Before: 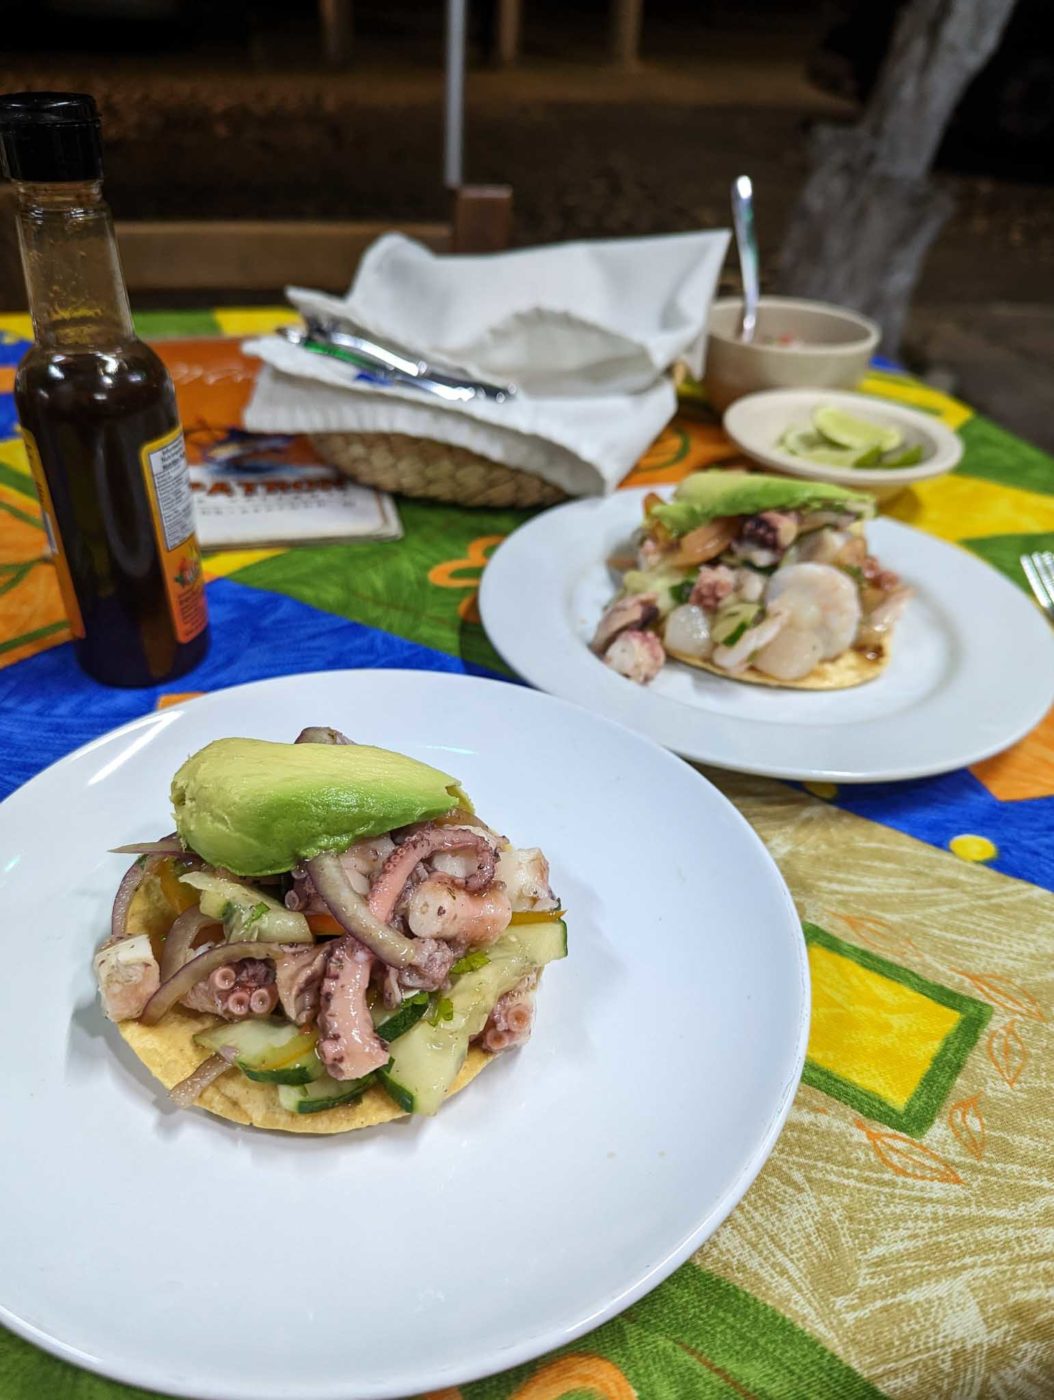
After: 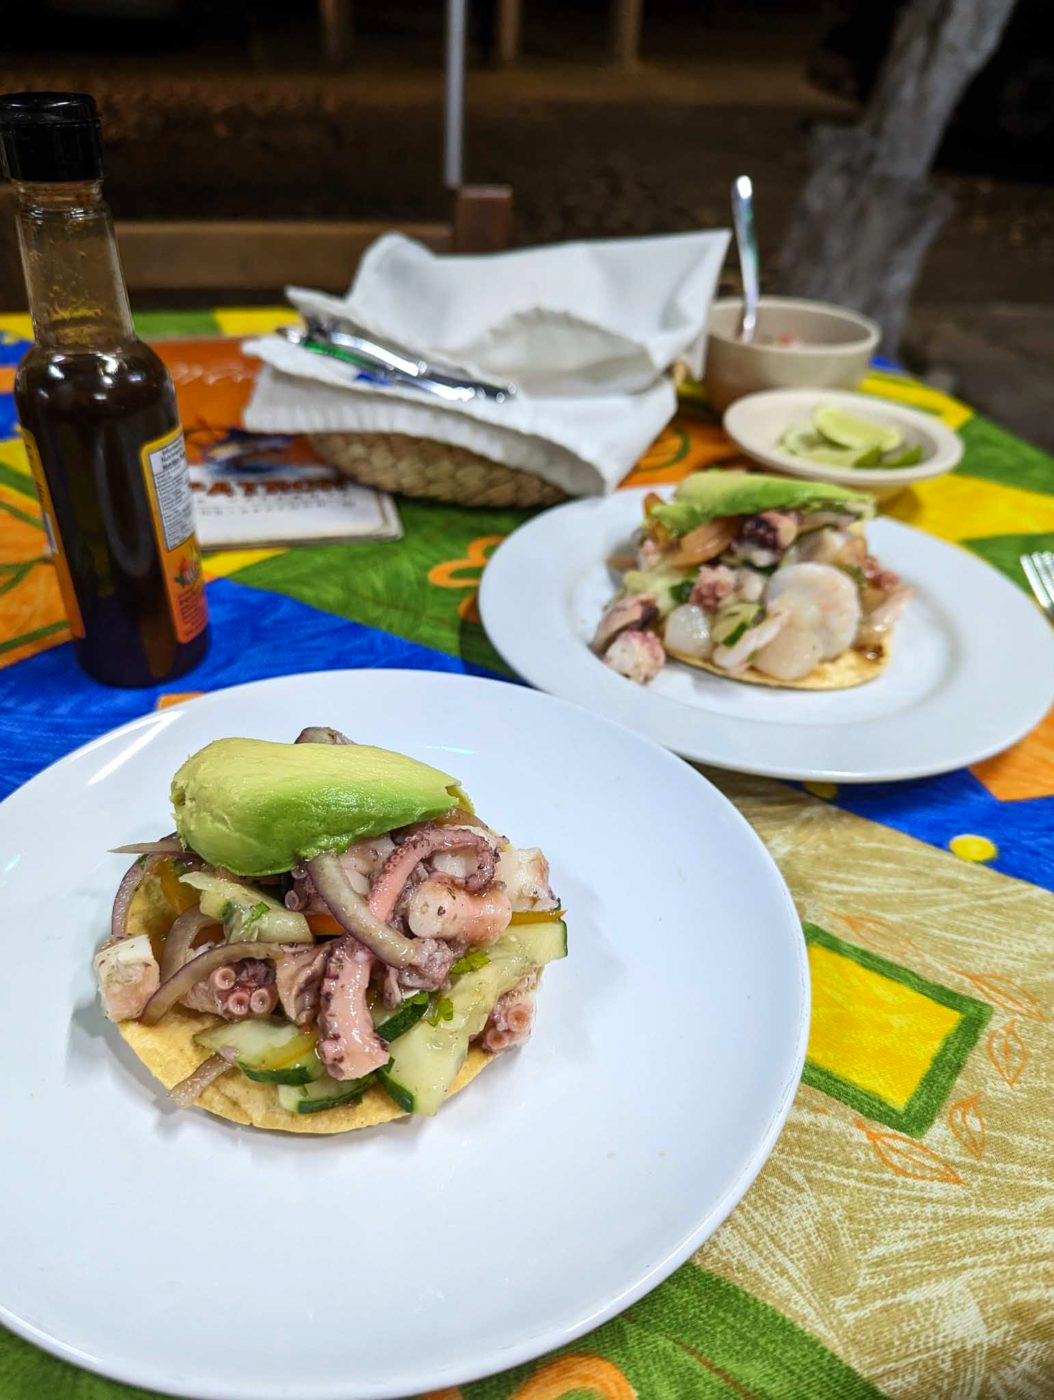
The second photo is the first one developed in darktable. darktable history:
sharpen: radius 5.325, amount 0.312, threshold 26.433
contrast brightness saturation: contrast 0.1, brightness 0.03, saturation 0.09
tone equalizer: on, module defaults
